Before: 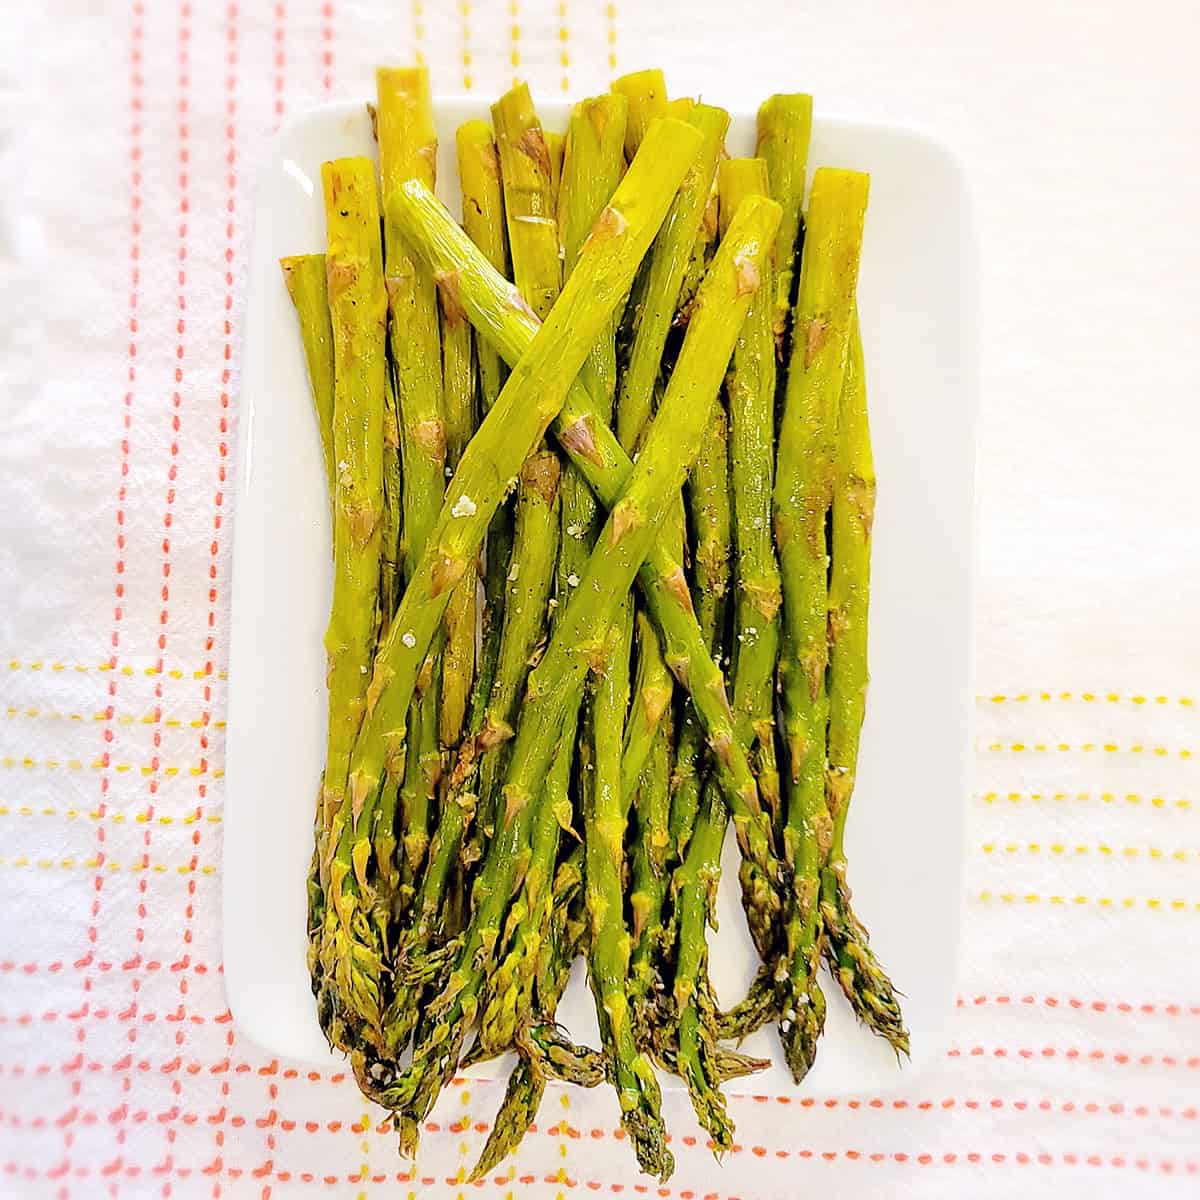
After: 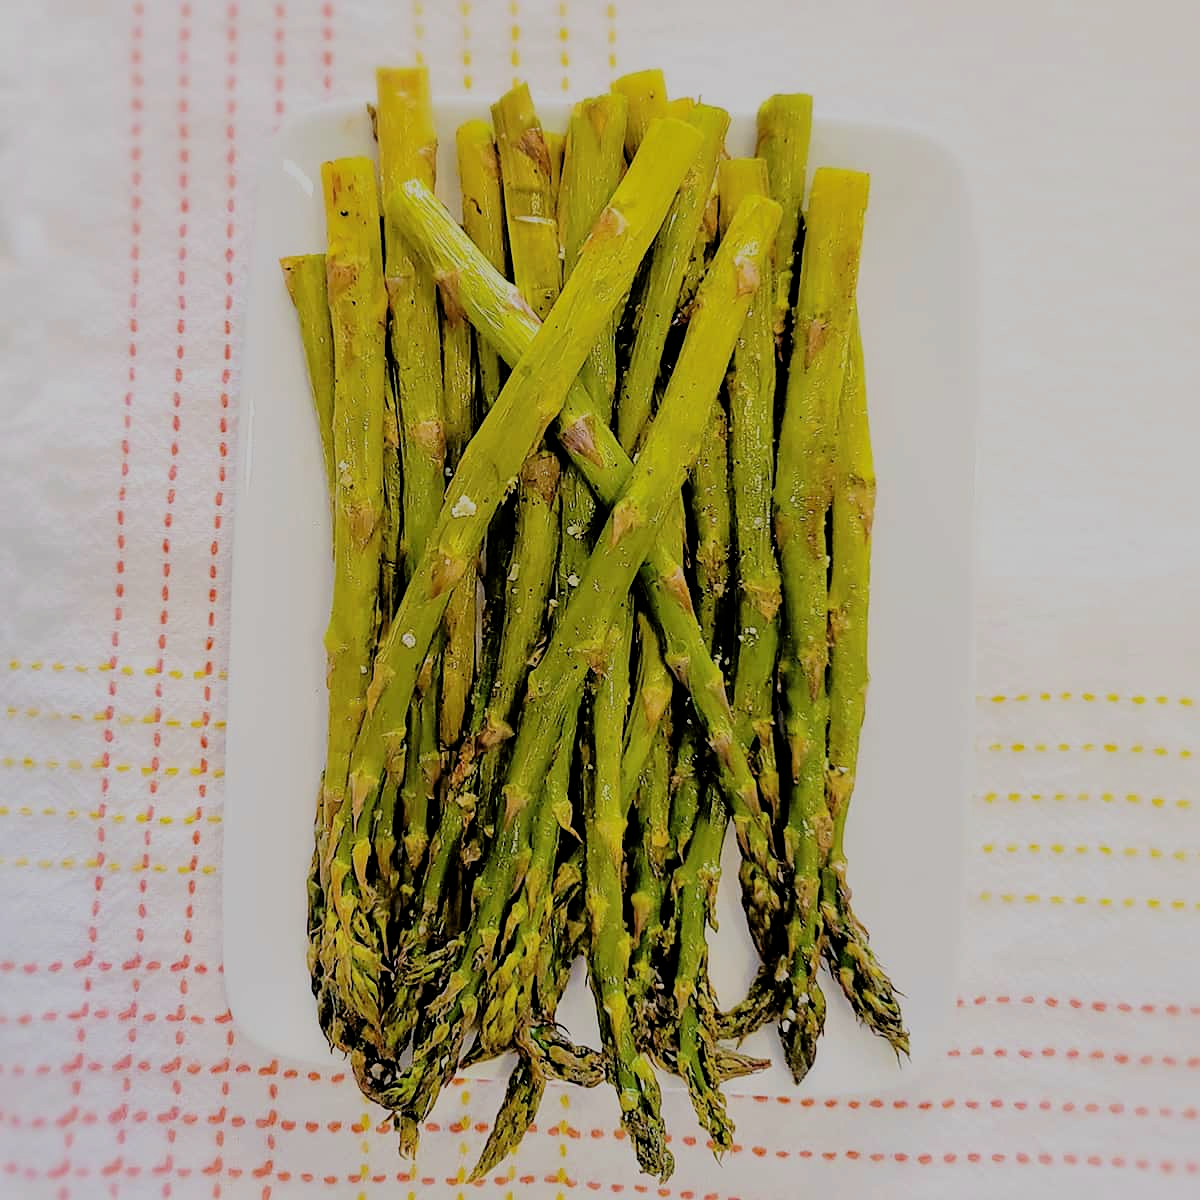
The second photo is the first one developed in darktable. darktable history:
exposure: black level correction 0, exposure -0.721 EV, compensate highlight preservation false
filmic rgb: black relative exposure -5 EV, hardness 2.88, contrast 1.2
